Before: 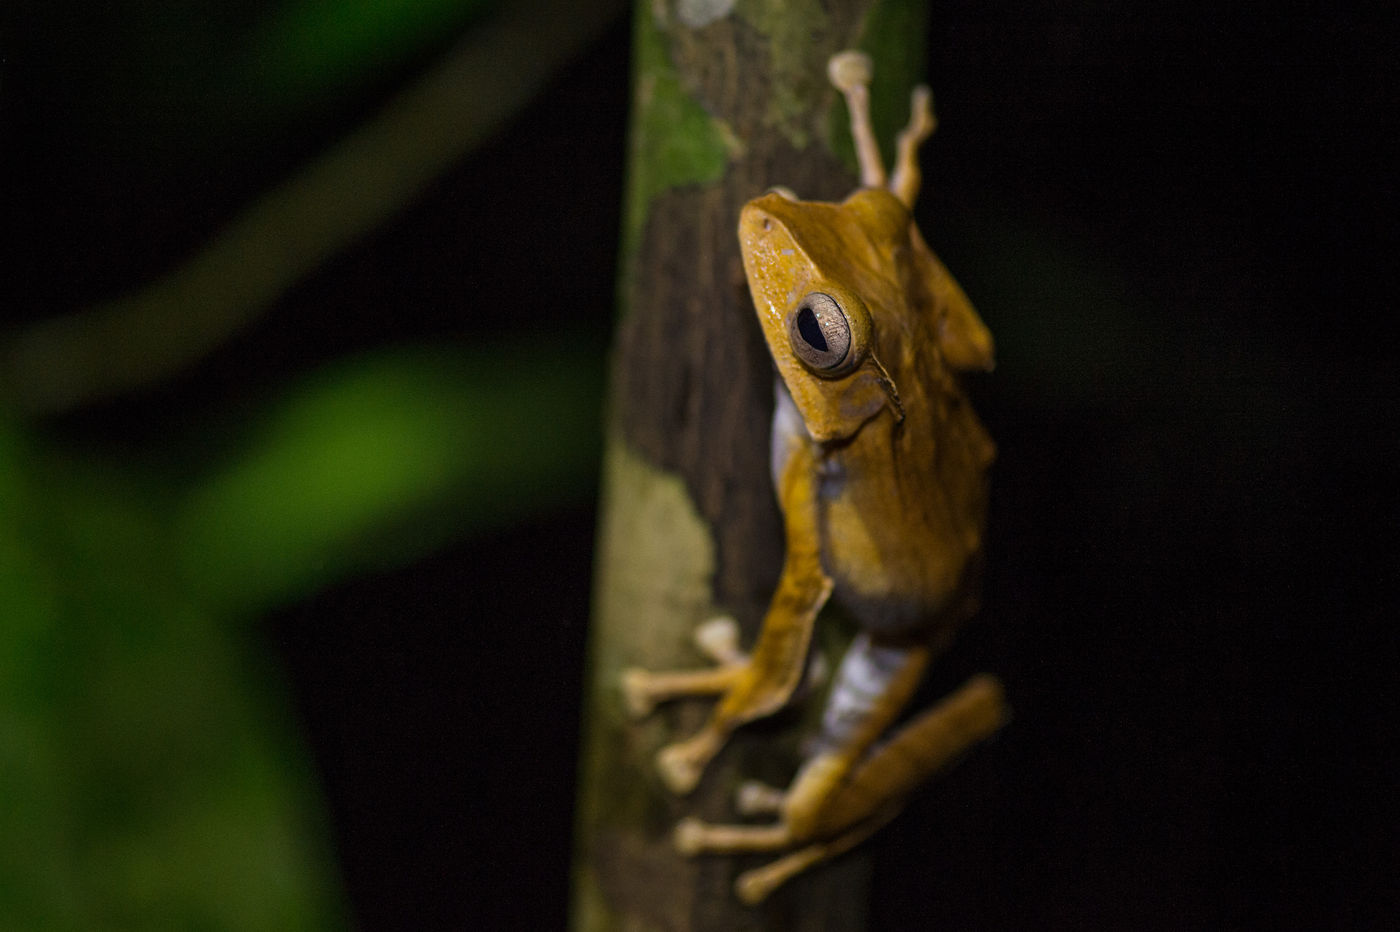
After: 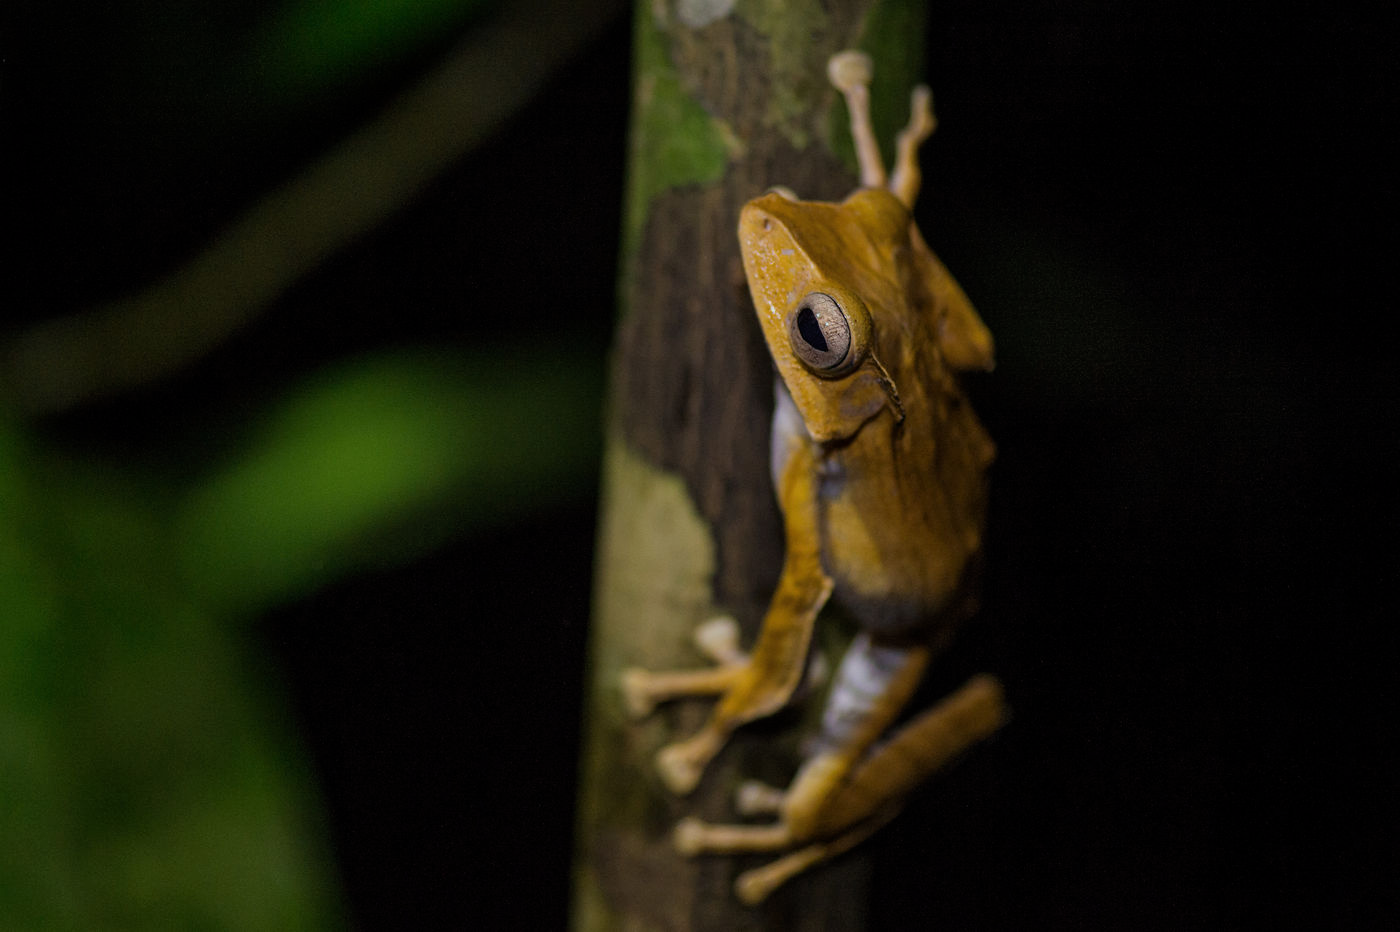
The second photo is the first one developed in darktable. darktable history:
filmic rgb: black relative exposure -15.11 EV, white relative exposure 3 EV, threshold 2.96 EV, target black luminance 0%, hardness 9.2, latitude 98.54%, contrast 0.916, shadows ↔ highlights balance 0.674%, enable highlight reconstruction true
